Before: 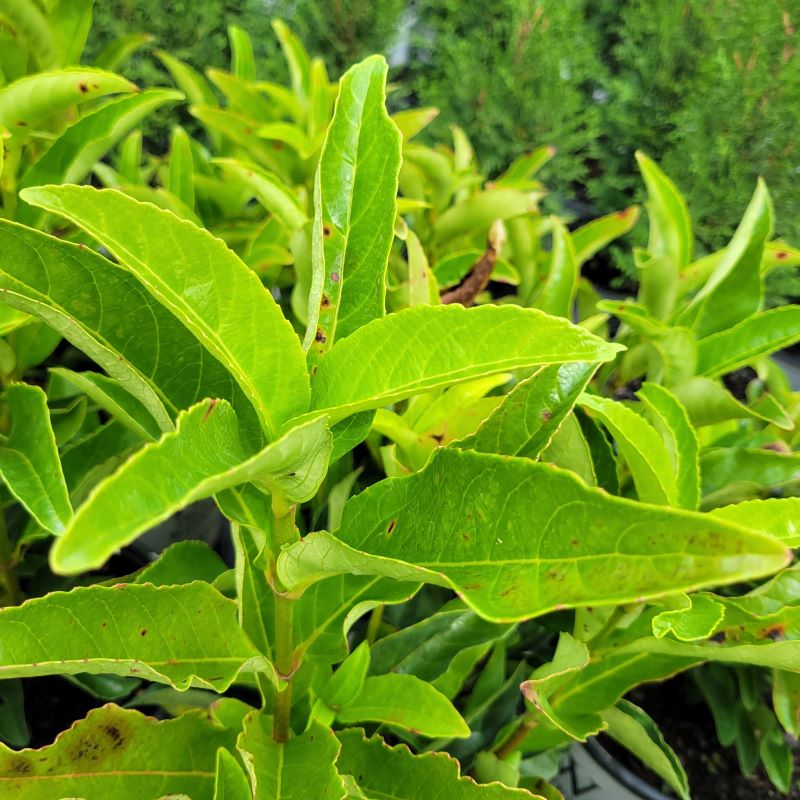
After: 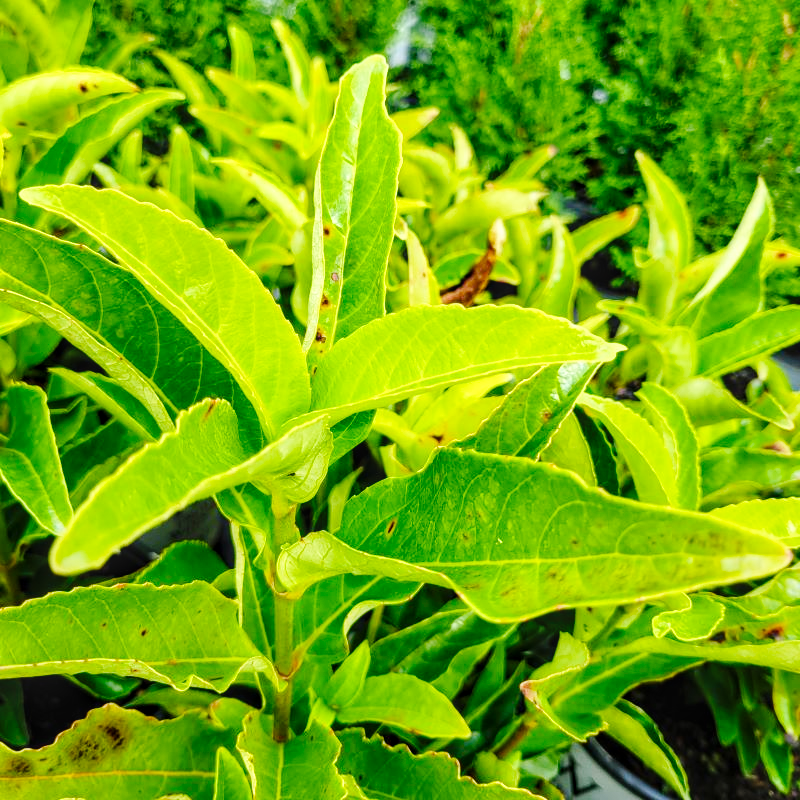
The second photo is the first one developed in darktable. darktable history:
base curve: curves: ch0 [(0, 0) (0.032, 0.025) (0.121, 0.166) (0.206, 0.329) (0.605, 0.79) (1, 1)], preserve colors none
color balance rgb: perceptual saturation grading › global saturation 20%, perceptual saturation grading › highlights -24.864%, perceptual saturation grading › shadows 26.227%, global vibrance 20%
local contrast: on, module defaults
